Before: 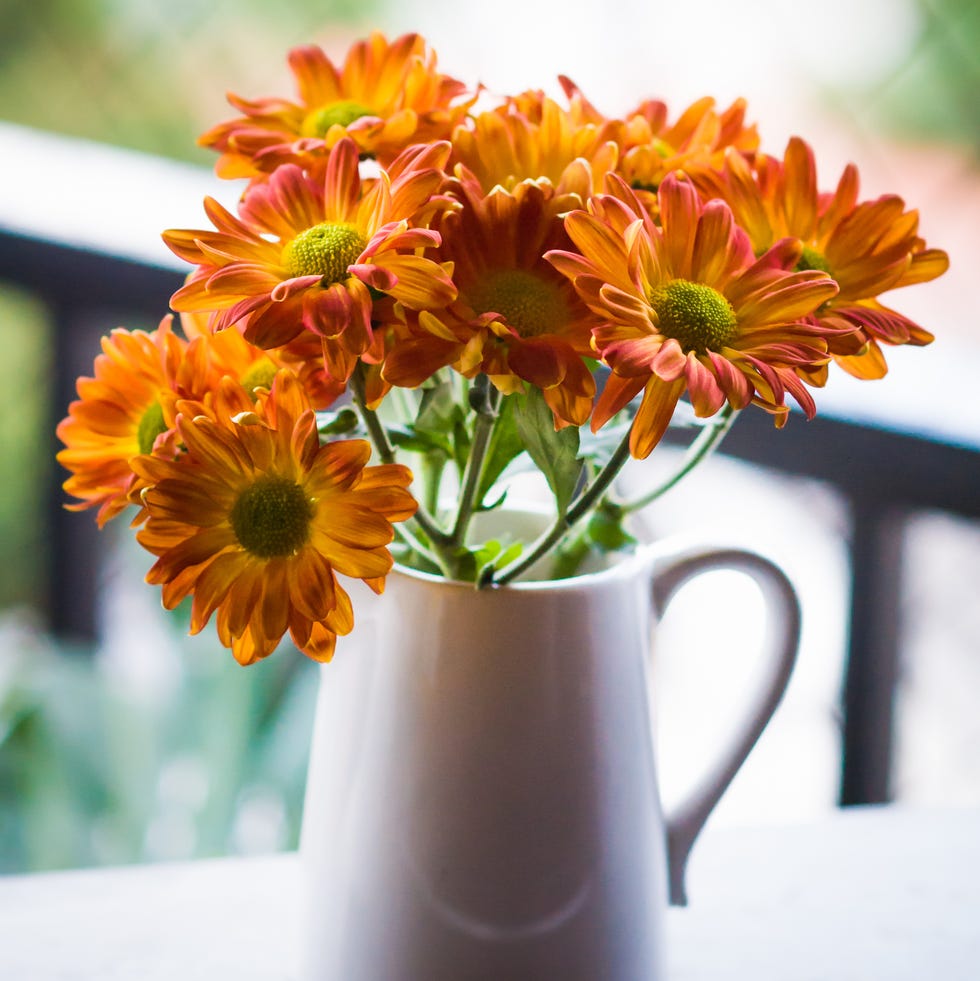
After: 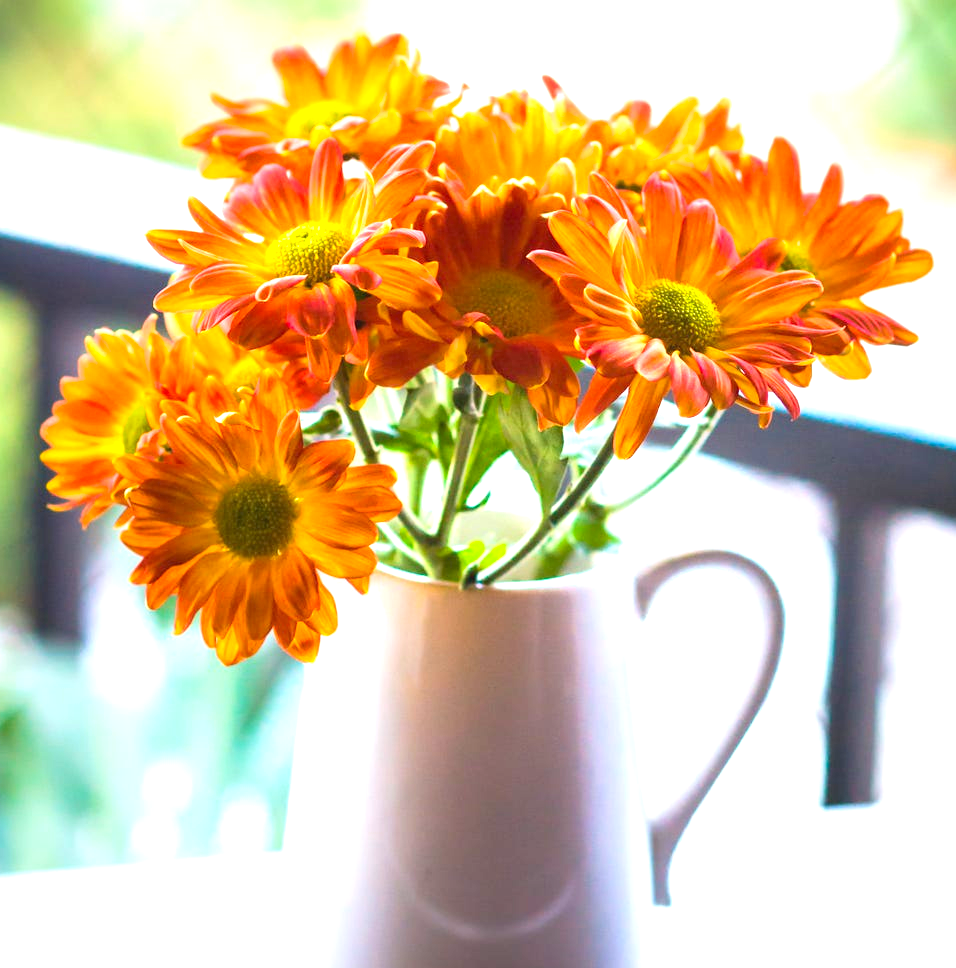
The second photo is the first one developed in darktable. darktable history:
contrast brightness saturation: contrast 0.07, brightness 0.08, saturation 0.18
crop and rotate: left 1.774%, right 0.633%, bottom 1.28%
exposure: black level correction 0, exposure 1 EV, compensate exposure bias true, compensate highlight preservation false
